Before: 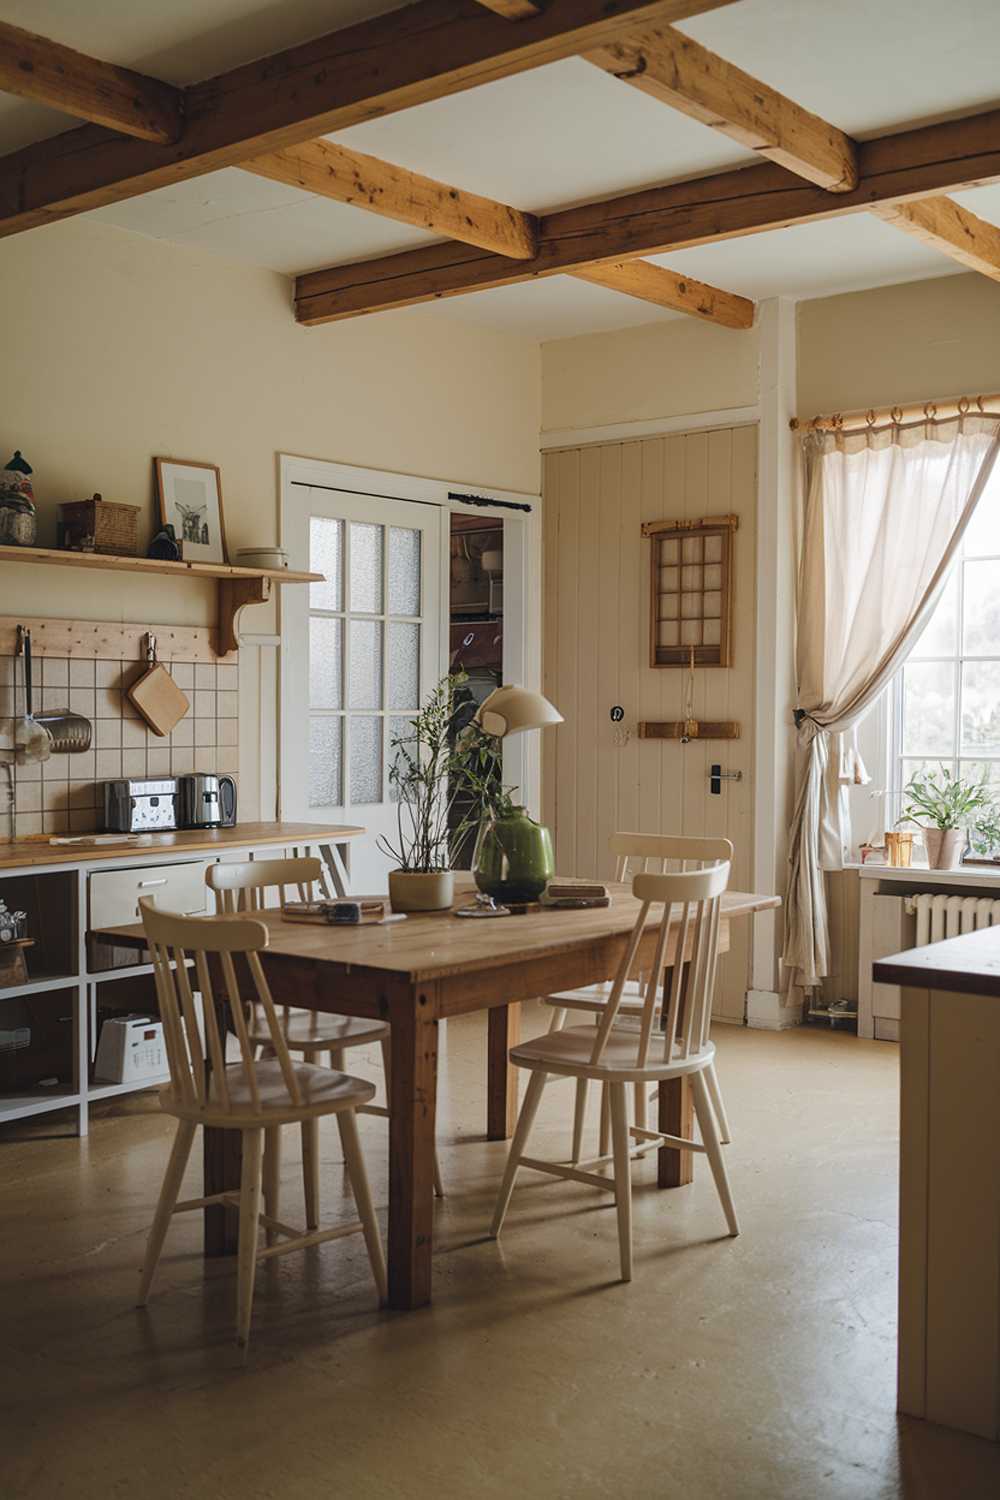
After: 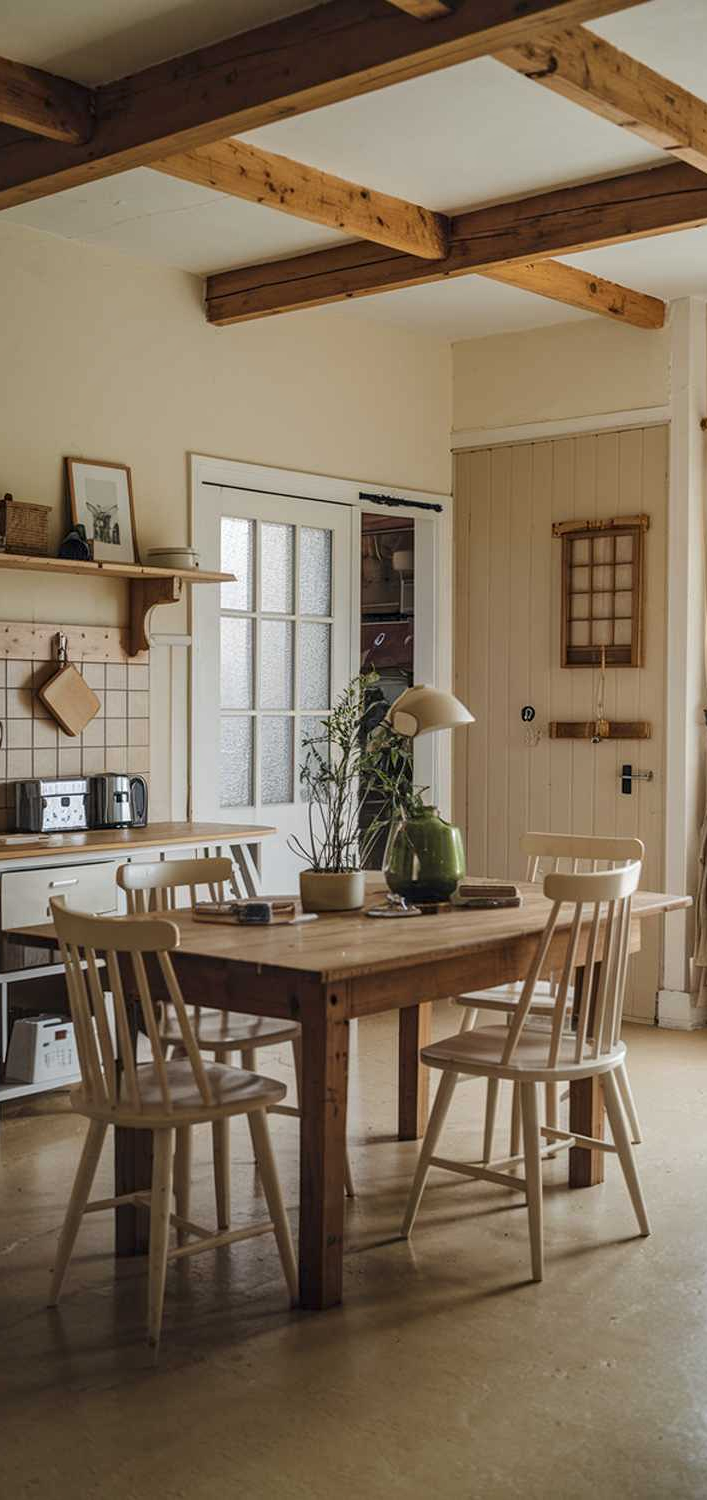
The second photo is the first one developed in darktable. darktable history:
crop and rotate: left 8.988%, right 20.239%
local contrast: on, module defaults
